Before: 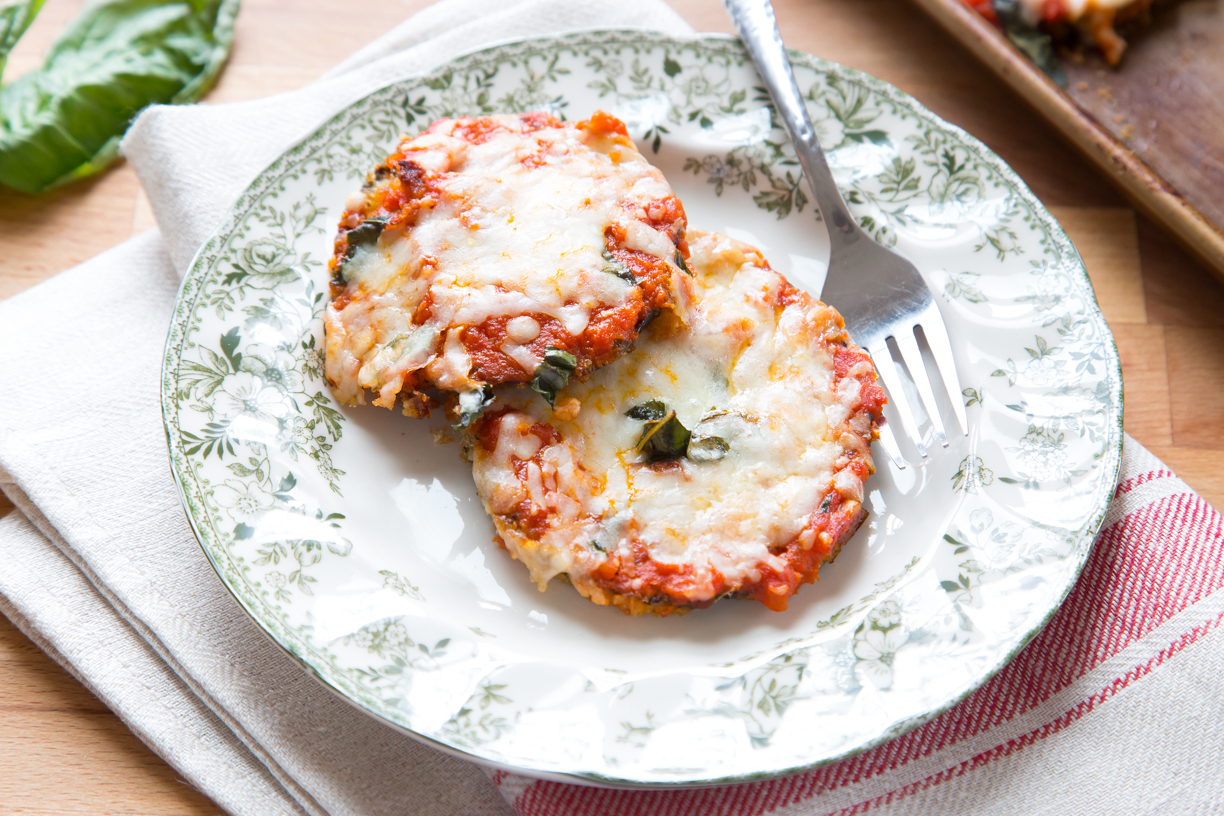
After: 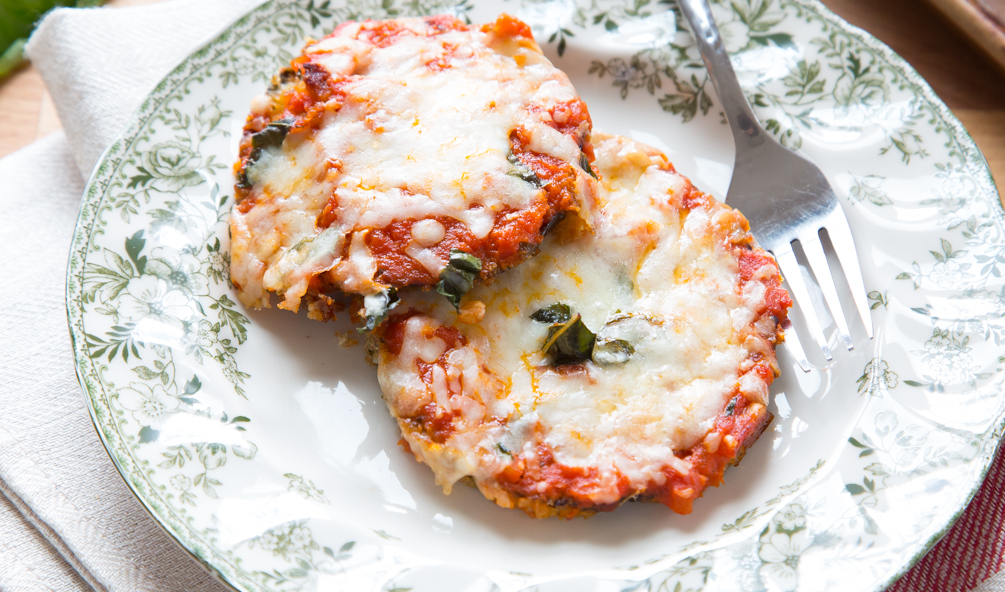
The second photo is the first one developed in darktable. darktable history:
crop: left 7.808%, top 11.974%, right 10.035%, bottom 15.418%
